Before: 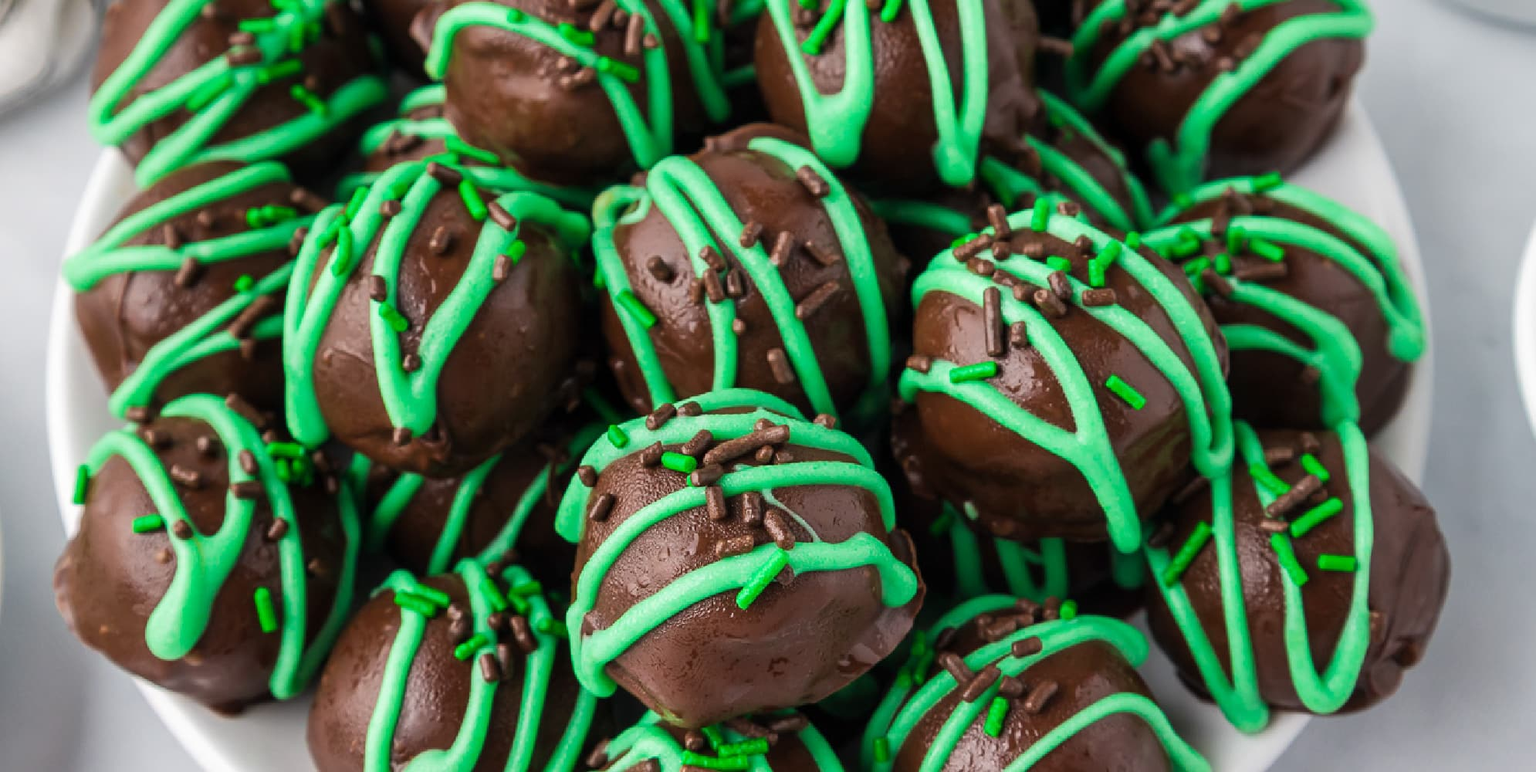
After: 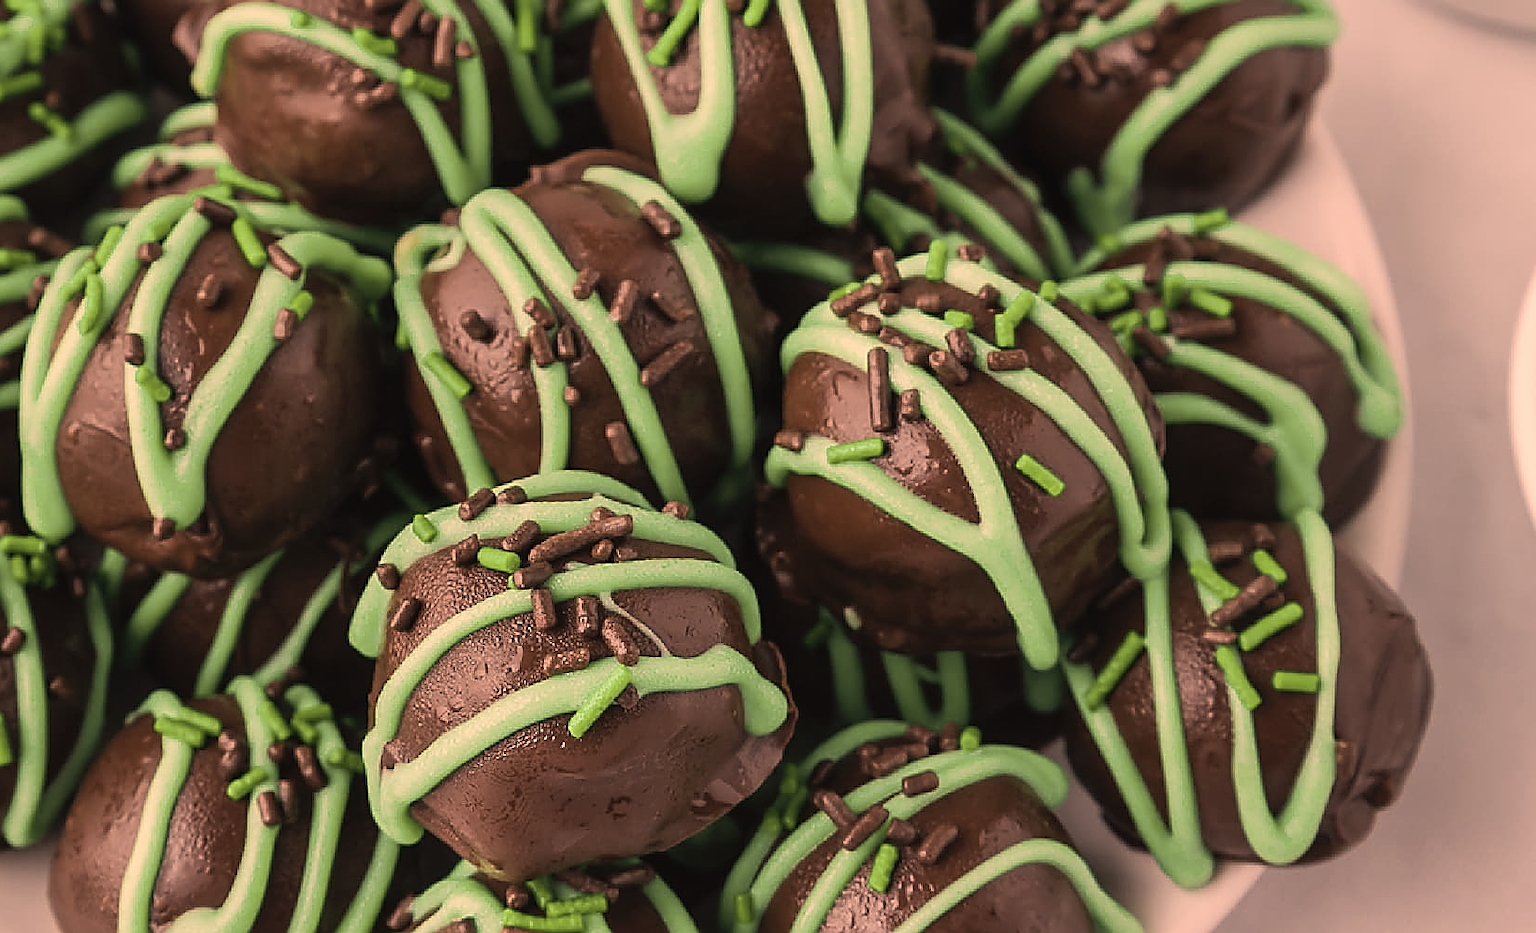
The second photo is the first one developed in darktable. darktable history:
crop: left 17.411%, bottom 0.02%
exposure: exposure -0.046 EV, compensate highlight preservation false
sharpen: radius 1.412, amount 1.248, threshold 0.683
color correction: highlights a* 21.83, highlights b* 22.52
contrast brightness saturation: contrast -0.056, saturation -0.417
